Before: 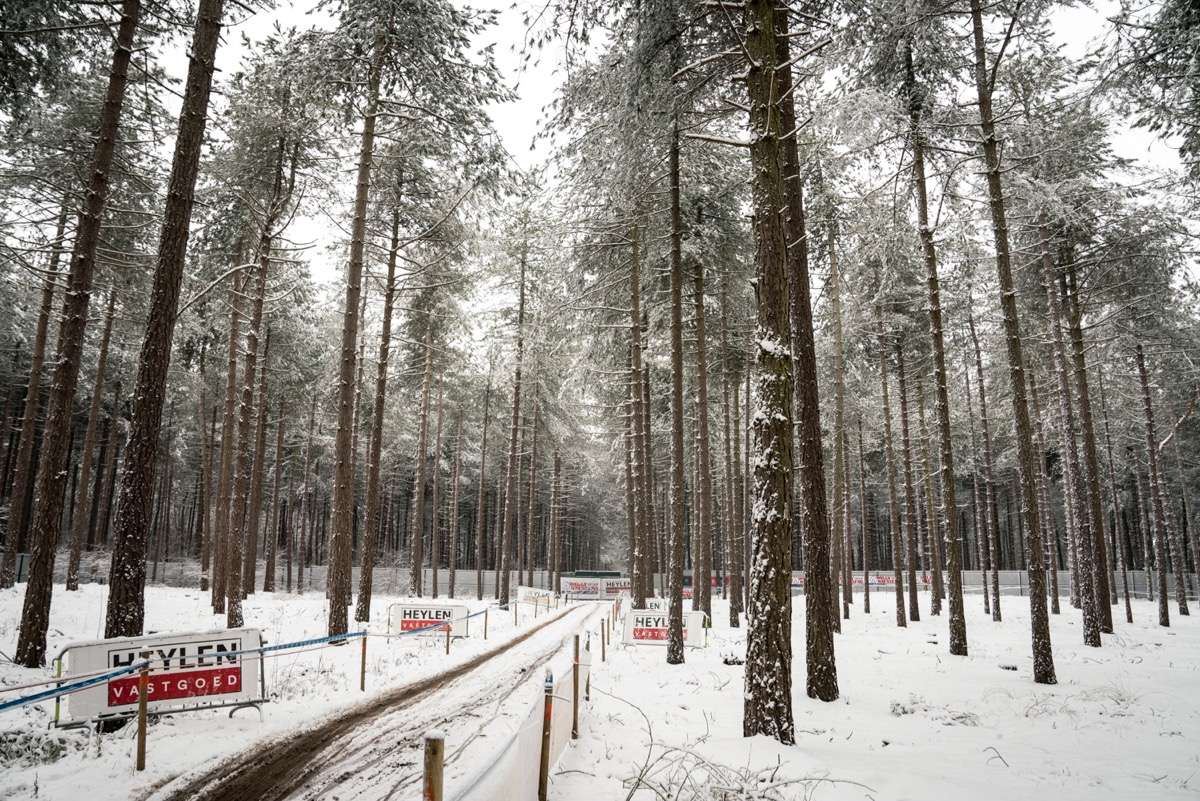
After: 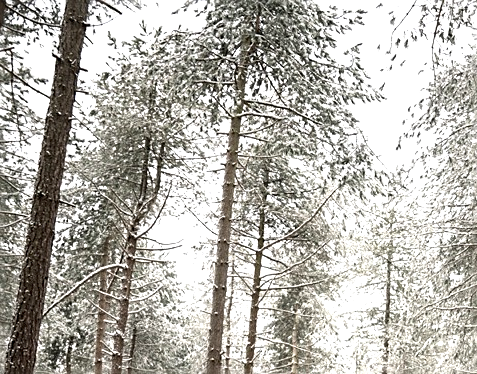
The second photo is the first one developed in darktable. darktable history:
sharpen: on, module defaults
exposure: black level correction 0, exposure 0.691 EV, compensate exposure bias true, compensate highlight preservation false
color zones: curves: ch0 [(0, 0.558) (0.143, 0.559) (0.286, 0.529) (0.429, 0.505) (0.571, 0.5) (0.714, 0.5) (0.857, 0.5) (1, 0.558)]; ch1 [(0, 0.469) (0.01, 0.469) (0.12, 0.446) (0.248, 0.469) (0.5, 0.5) (0.748, 0.5) (0.99, 0.469) (1, 0.469)]
crop and rotate: left 11.201%, top 0.067%, right 48.992%, bottom 53.129%
